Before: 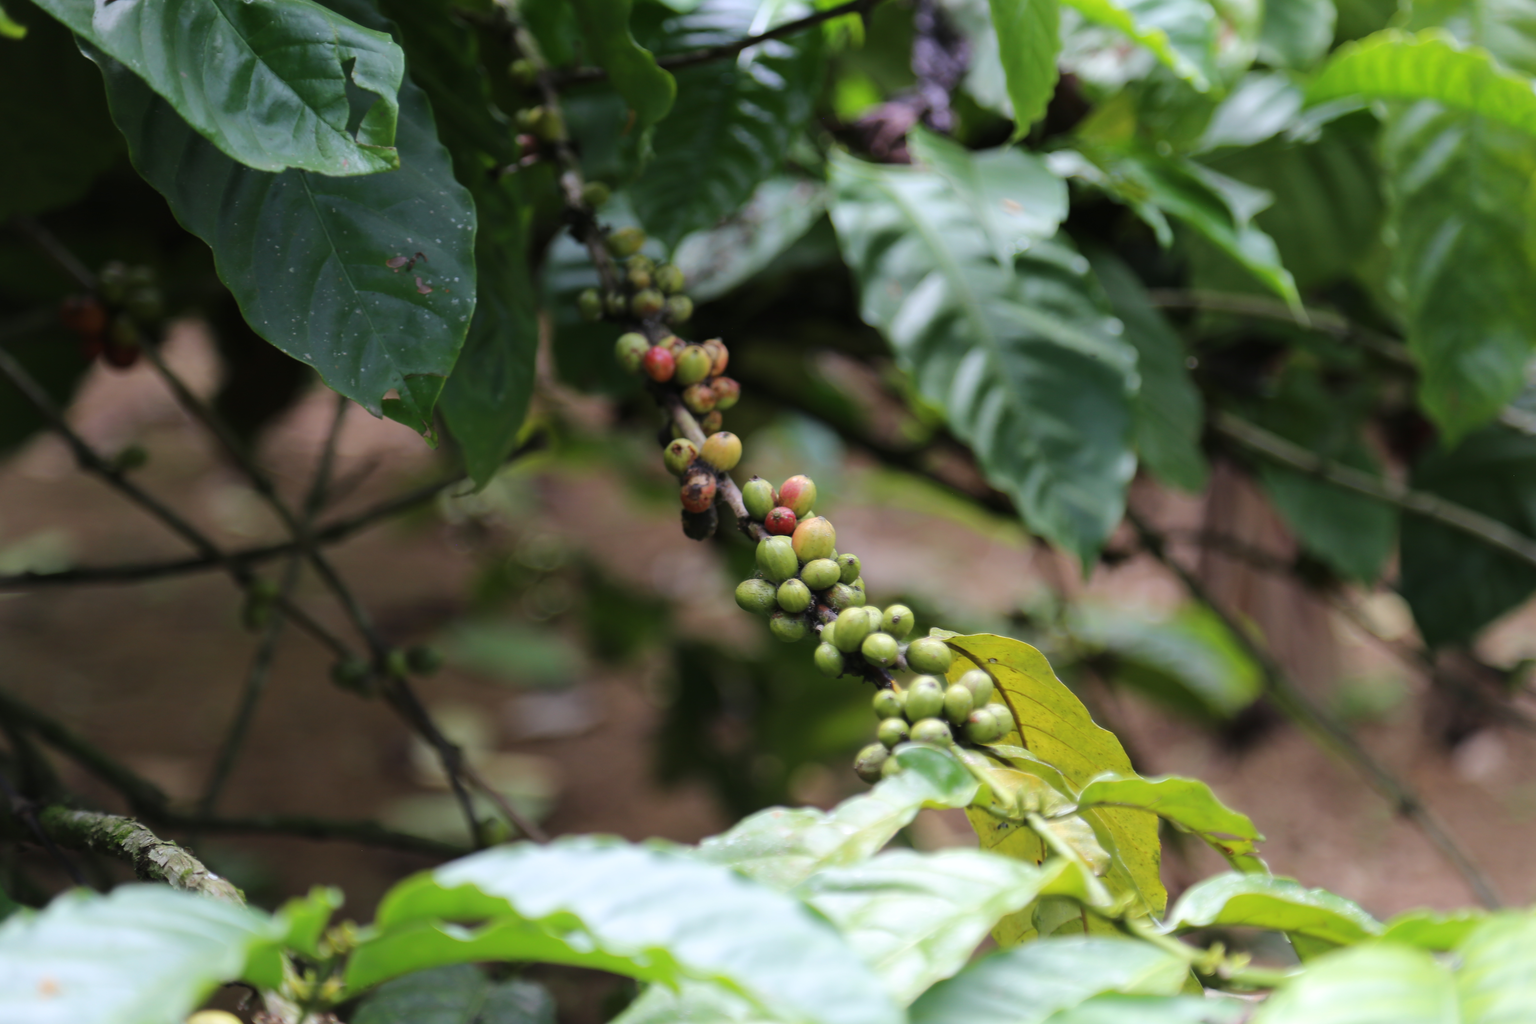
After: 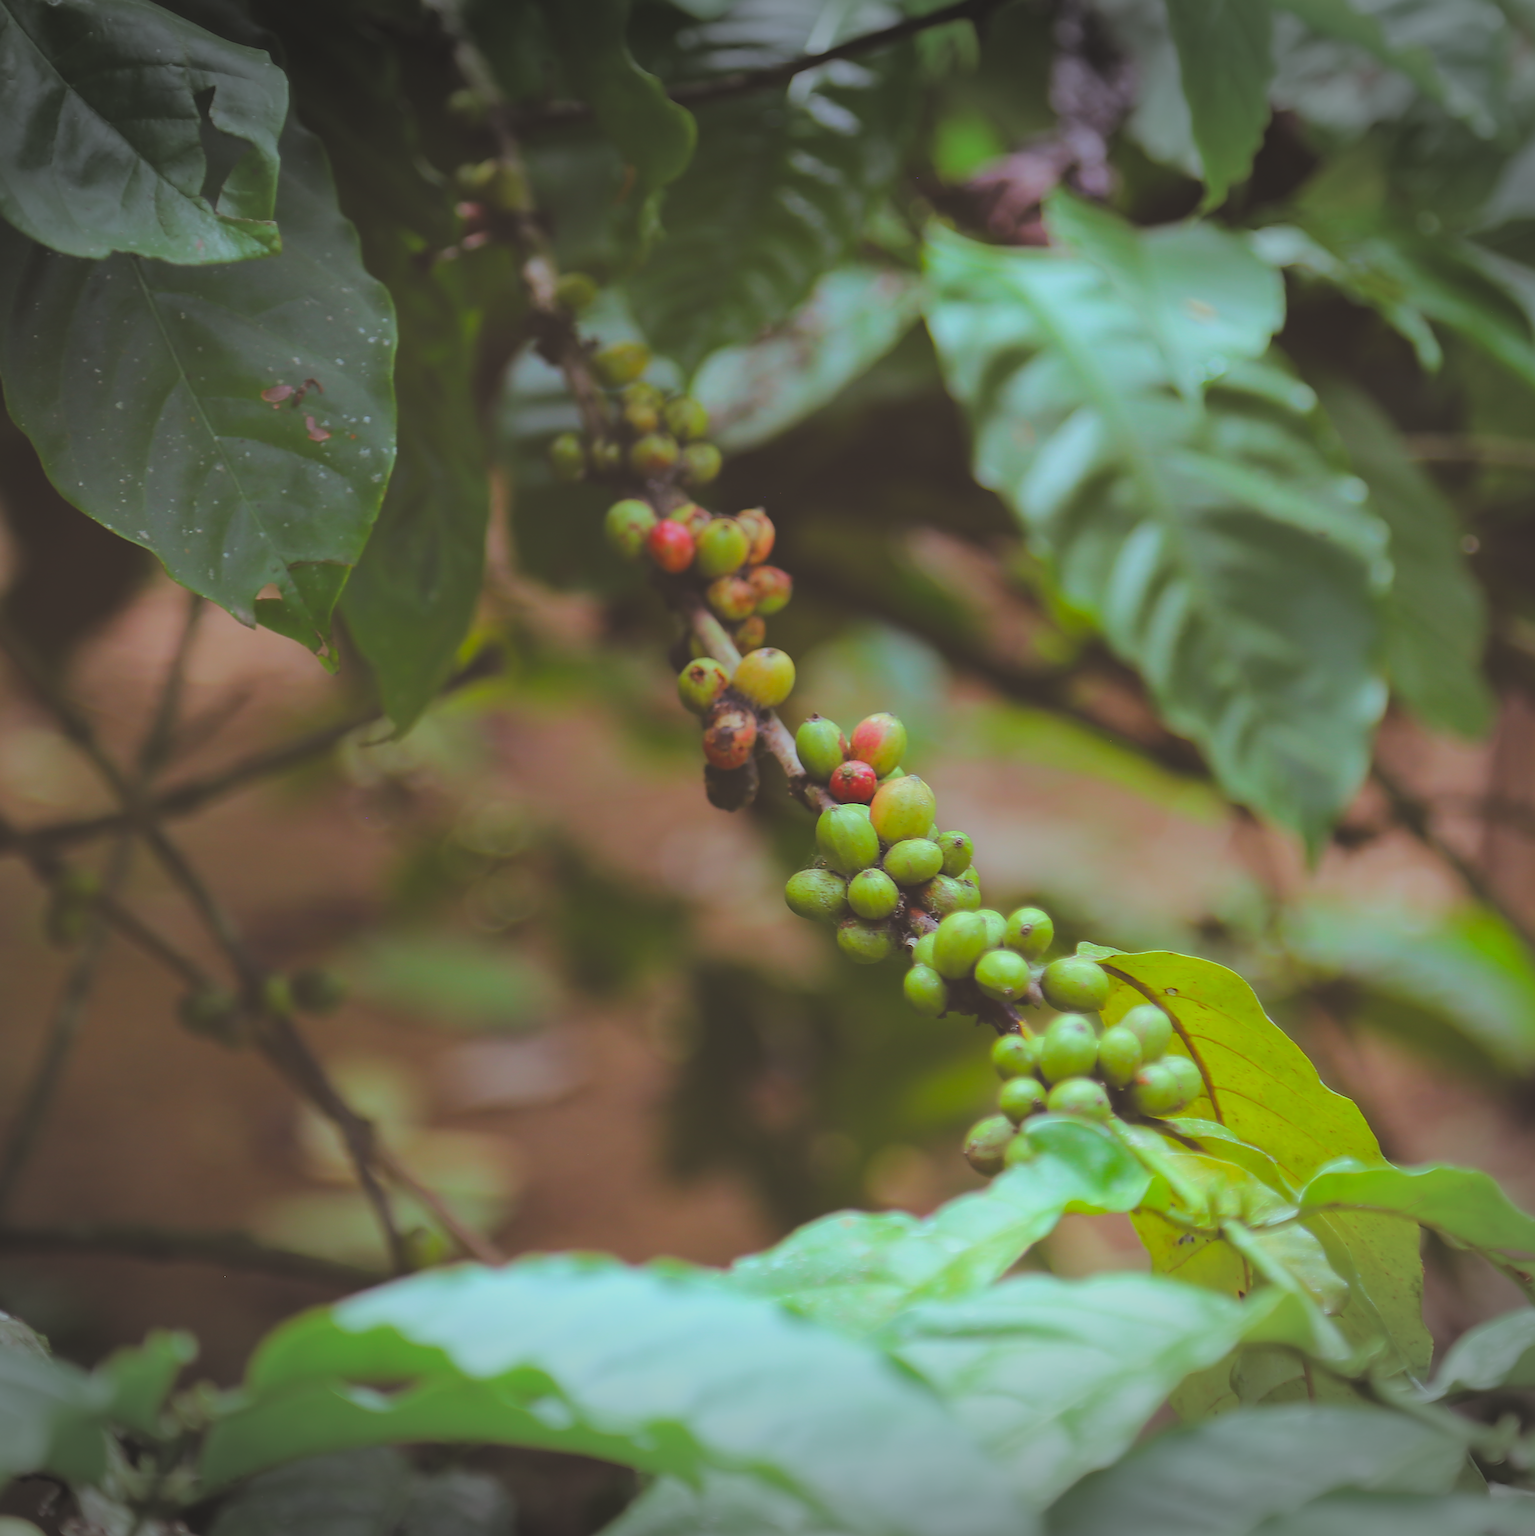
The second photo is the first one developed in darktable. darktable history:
color correction: highlights a* 17.9, highlights b* 18.42
exposure: black level correction -0.015, exposure -0.136 EV, compensate exposure bias true, compensate highlight preservation false
crop and rotate: left 13.838%, right 19.539%
vignetting: fall-off start 99.21%, brightness -0.612, saturation -0.668, center (0, 0.009), width/height ratio 1.309
contrast brightness saturation: brightness 0.153
color balance rgb: highlights gain › luminance -33.167%, highlights gain › chroma 5.789%, highlights gain › hue 216.29°, perceptual saturation grading › global saturation 25.301%, global vibrance 20%
sharpen: amount 1.008
